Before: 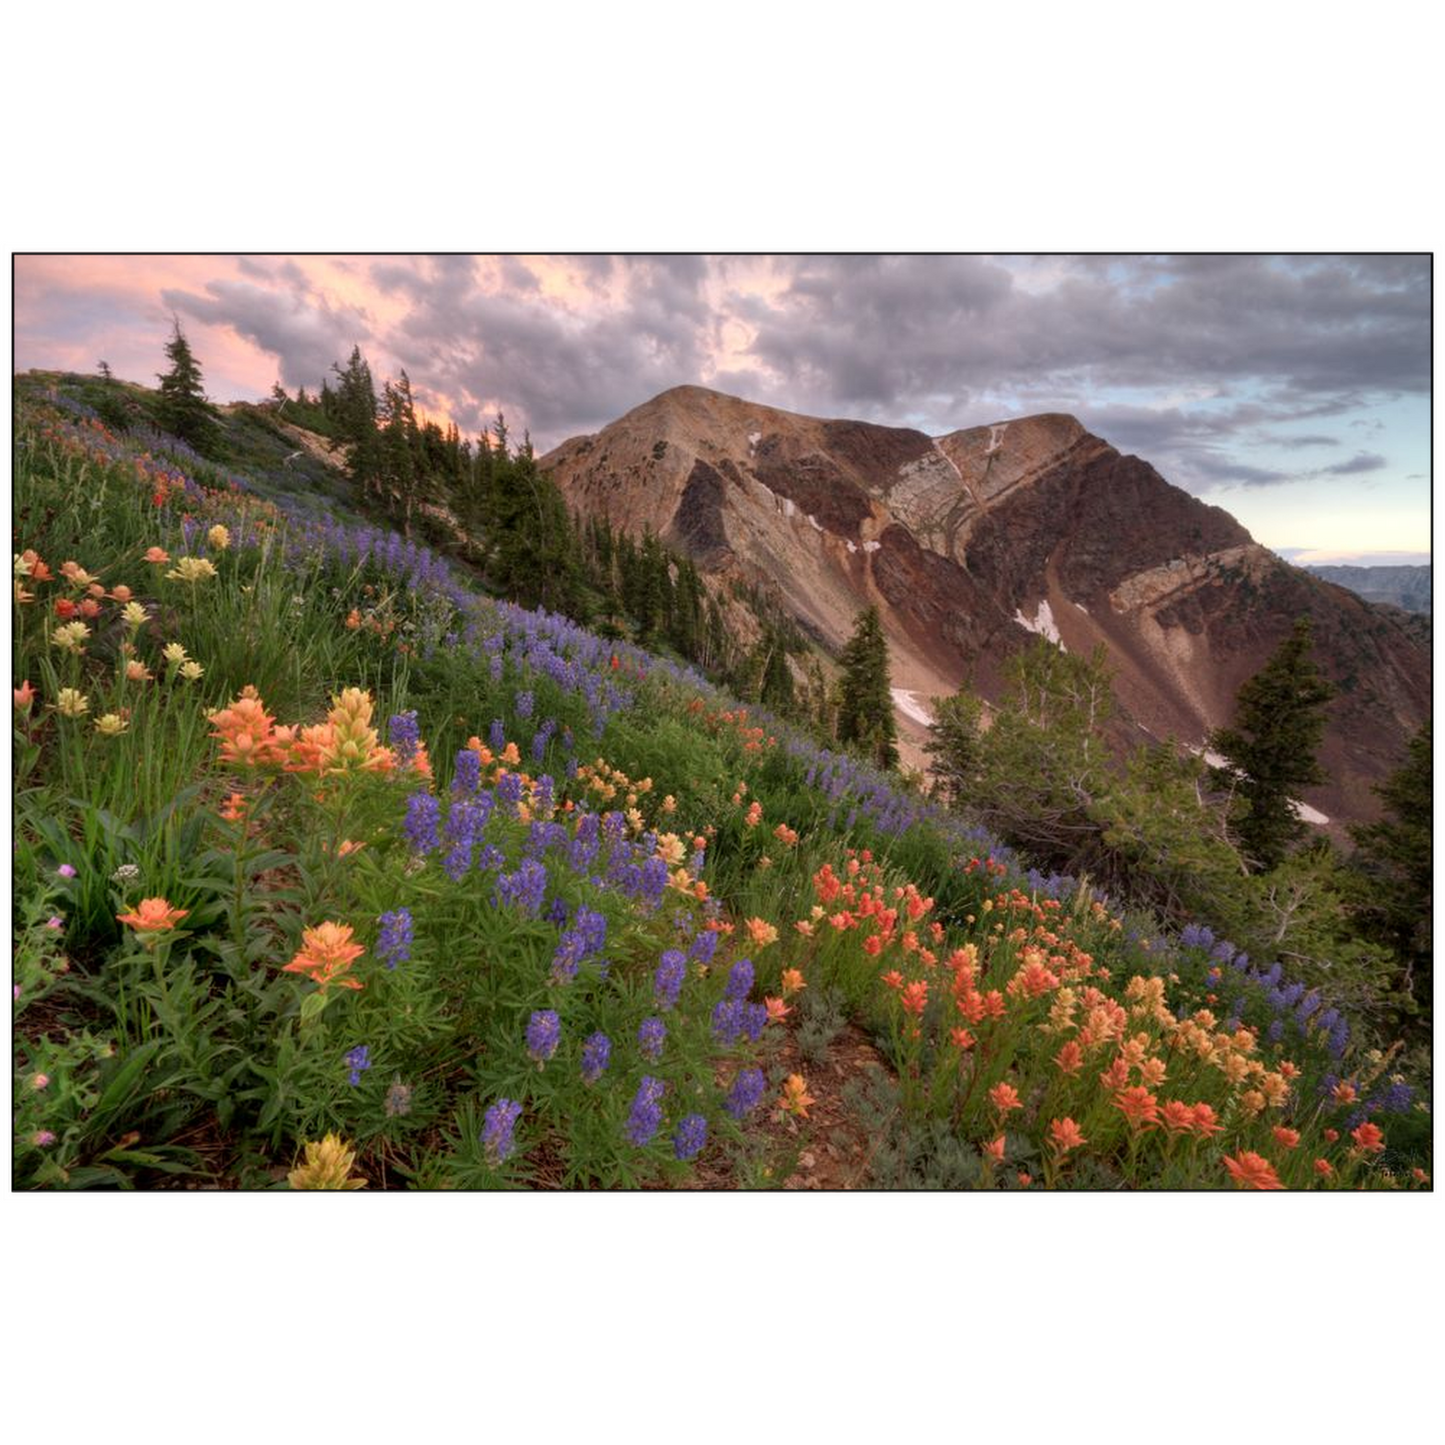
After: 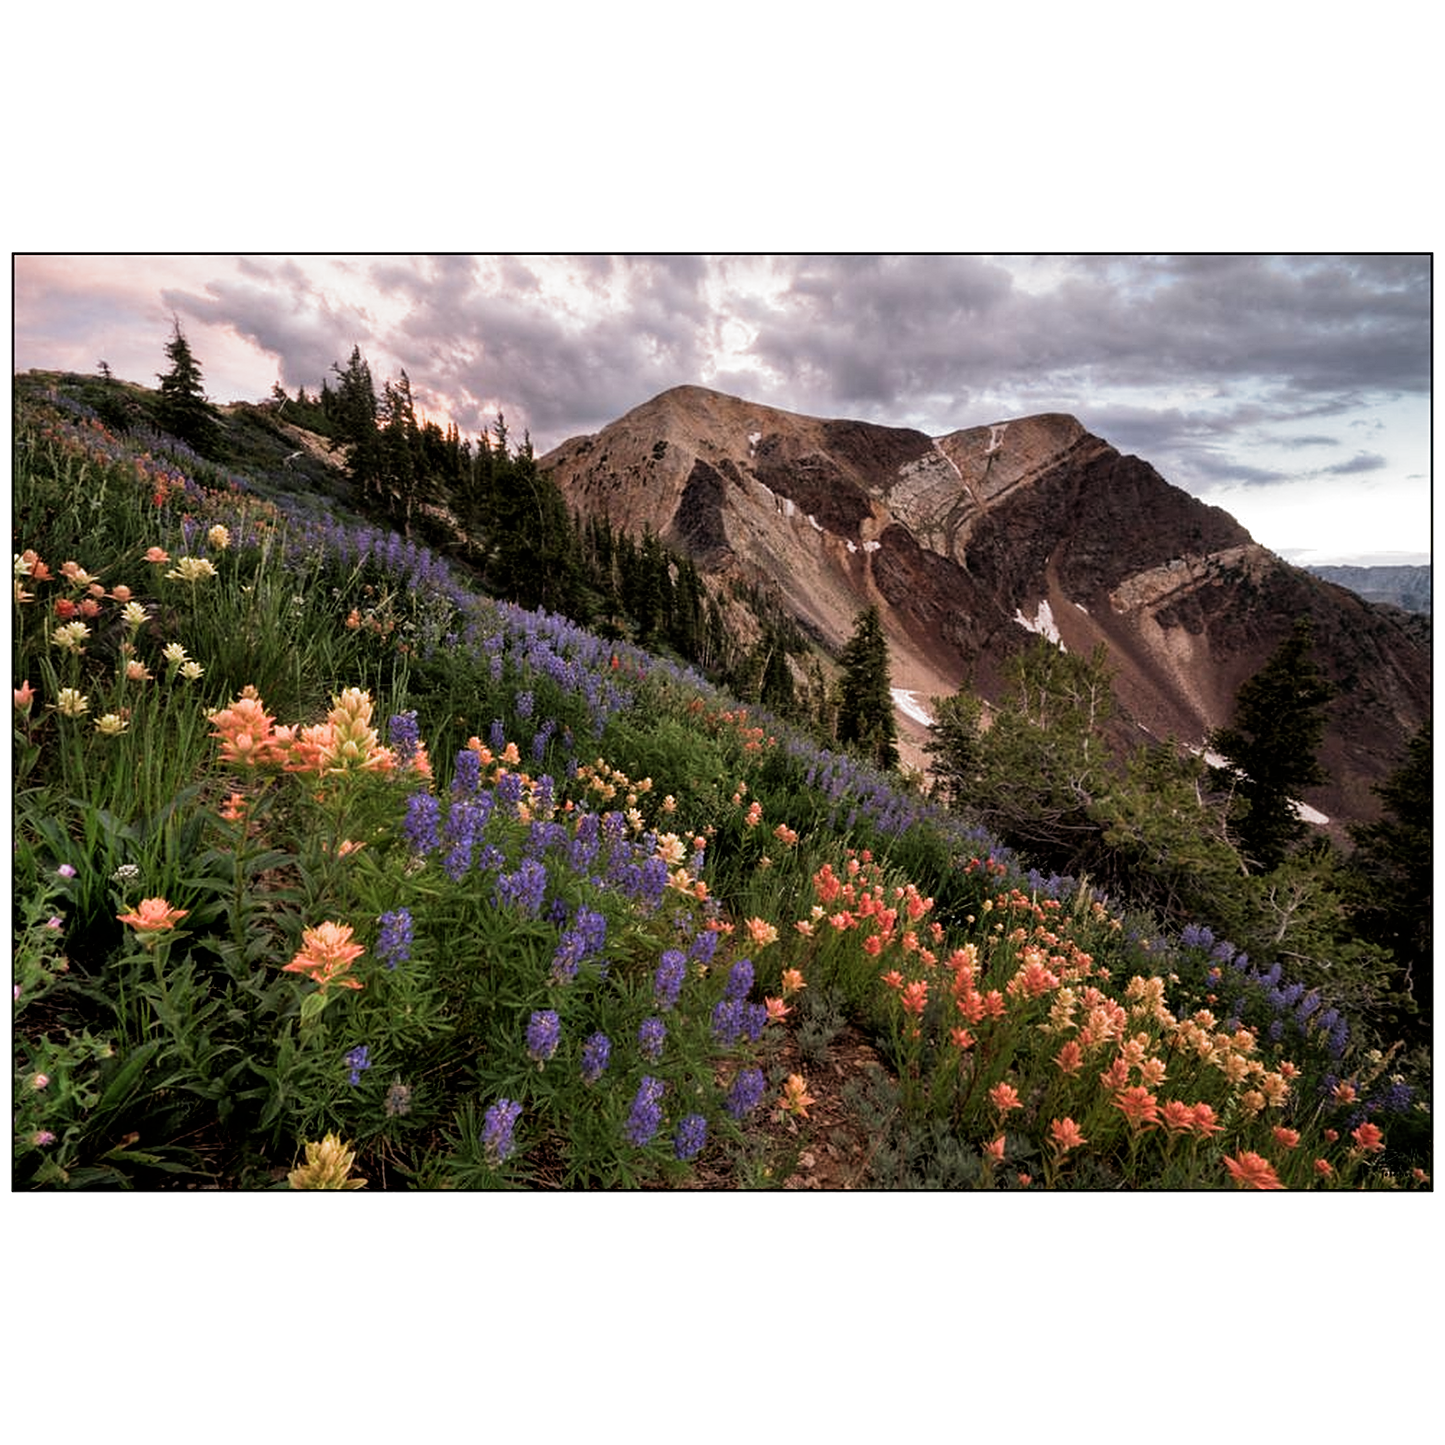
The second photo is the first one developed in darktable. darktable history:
filmic rgb: black relative exposure -8.2 EV, white relative exposure 2.2 EV, threshold 3 EV, hardness 7.11, latitude 75%, contrast 1.325, highlights saturation mix -2%, shadows ↔ highlights balance 30%, preserve chrominance RGB euclidean norm, color science v5 (2021), contrast in shadows safe, contrast in highlights safe, enable highlight reconstruction true
sharpen: on, module defaults
